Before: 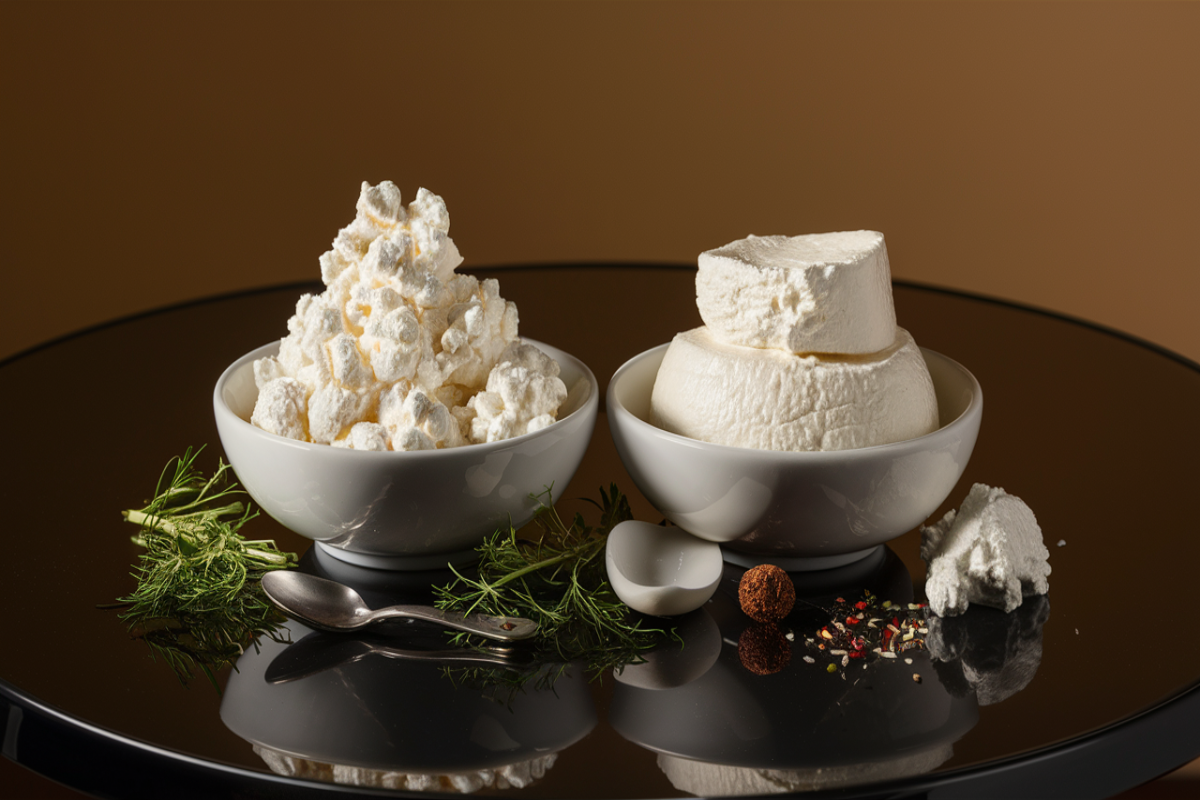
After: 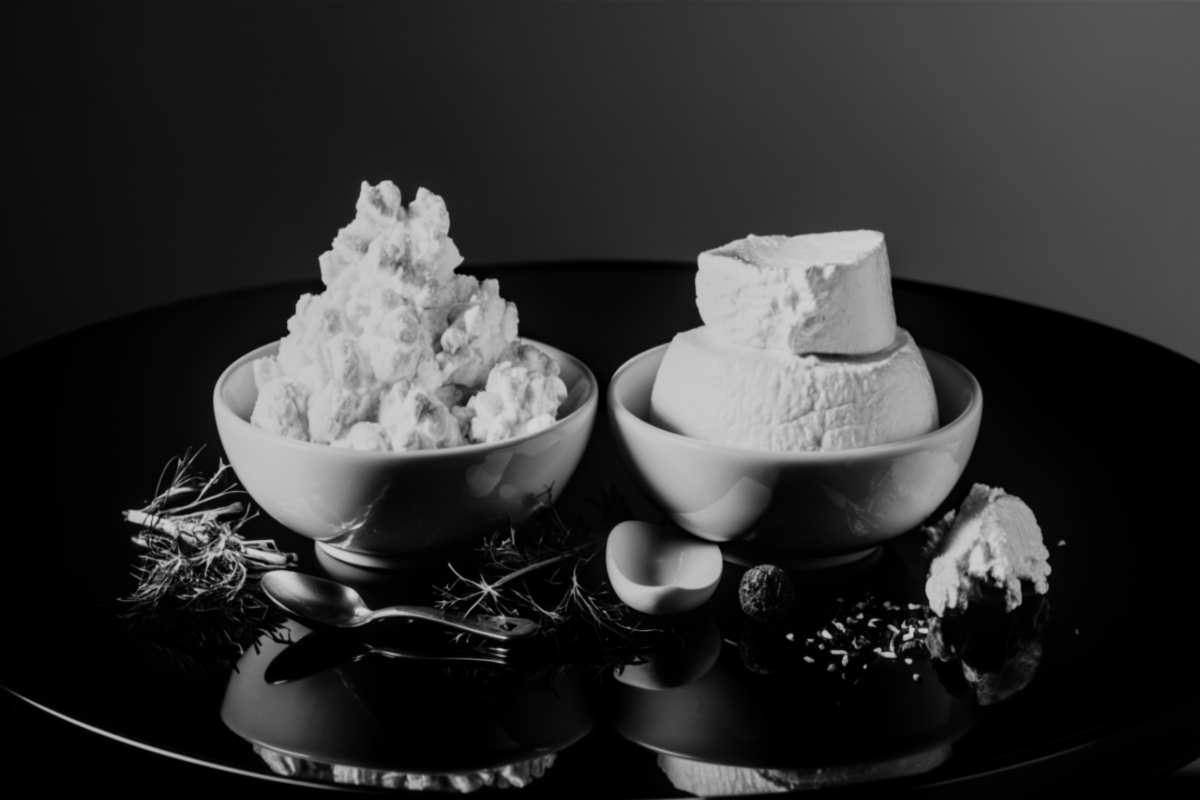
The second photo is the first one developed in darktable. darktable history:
filmic rgb: black relative exposure -7.15 EV, white relative exposure 5.36 EV, hardness 3.02
local contrast: detail 130%
lowpass: radius 0.76, contrast 1.56, saturation 0, unbound 0
